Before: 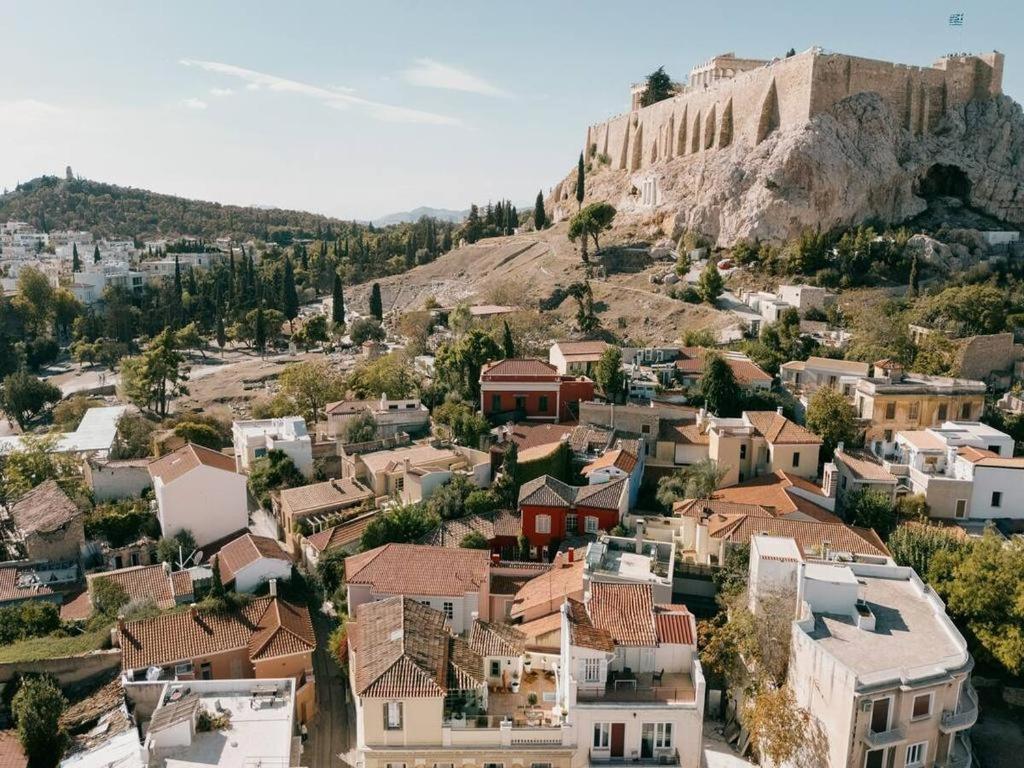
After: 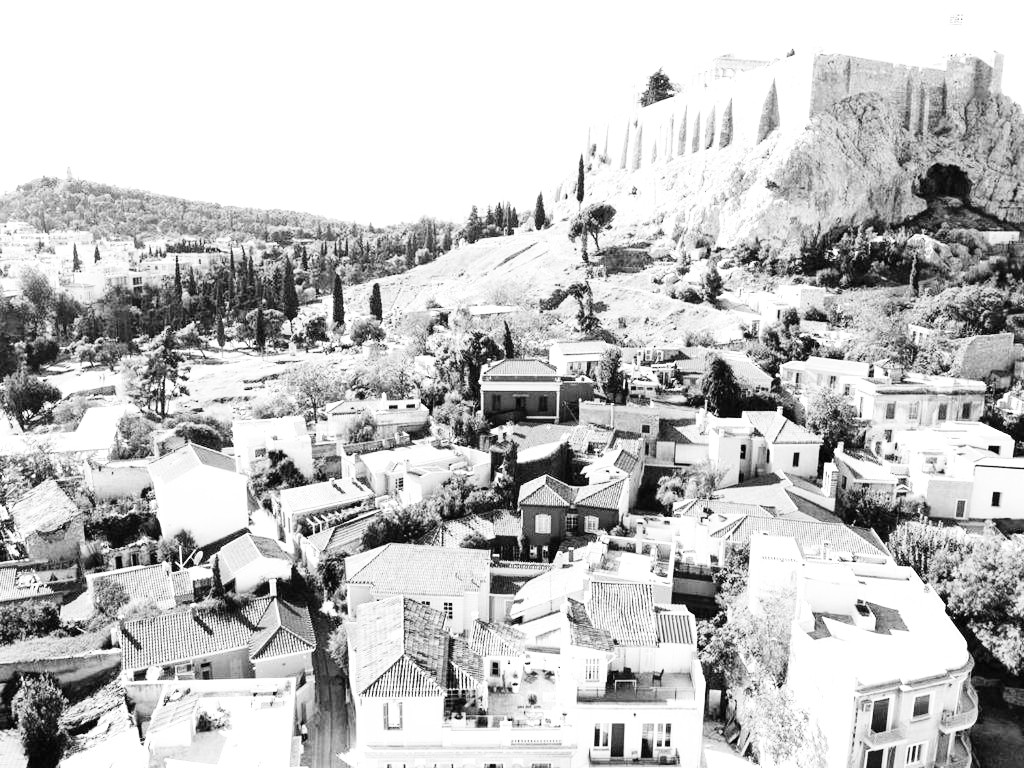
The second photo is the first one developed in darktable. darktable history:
base curve: curves: ch0 [(0, 0.003) (0.001, 0.002) (0.006, 0.004) (0.02, 0.022) (0.048, 0.086) (0.094, 0.234) (0.162, 0.431) (0.258, 0.629) (0.385, 0.8) (0.548, 0.918) (0.751, 0.988) (1, 1)], exposure shift 0.01, preserve colors none
color calibration: output gray [0.25, 0.35, 0.4, 0], illuminant same as pipeline (D50), adaptation XYZ, x 0.346, y 0.358, temperature 5005.56 K
exposure: black level correction 0, exposure 1.001 EV, compensate highlight preservation false
